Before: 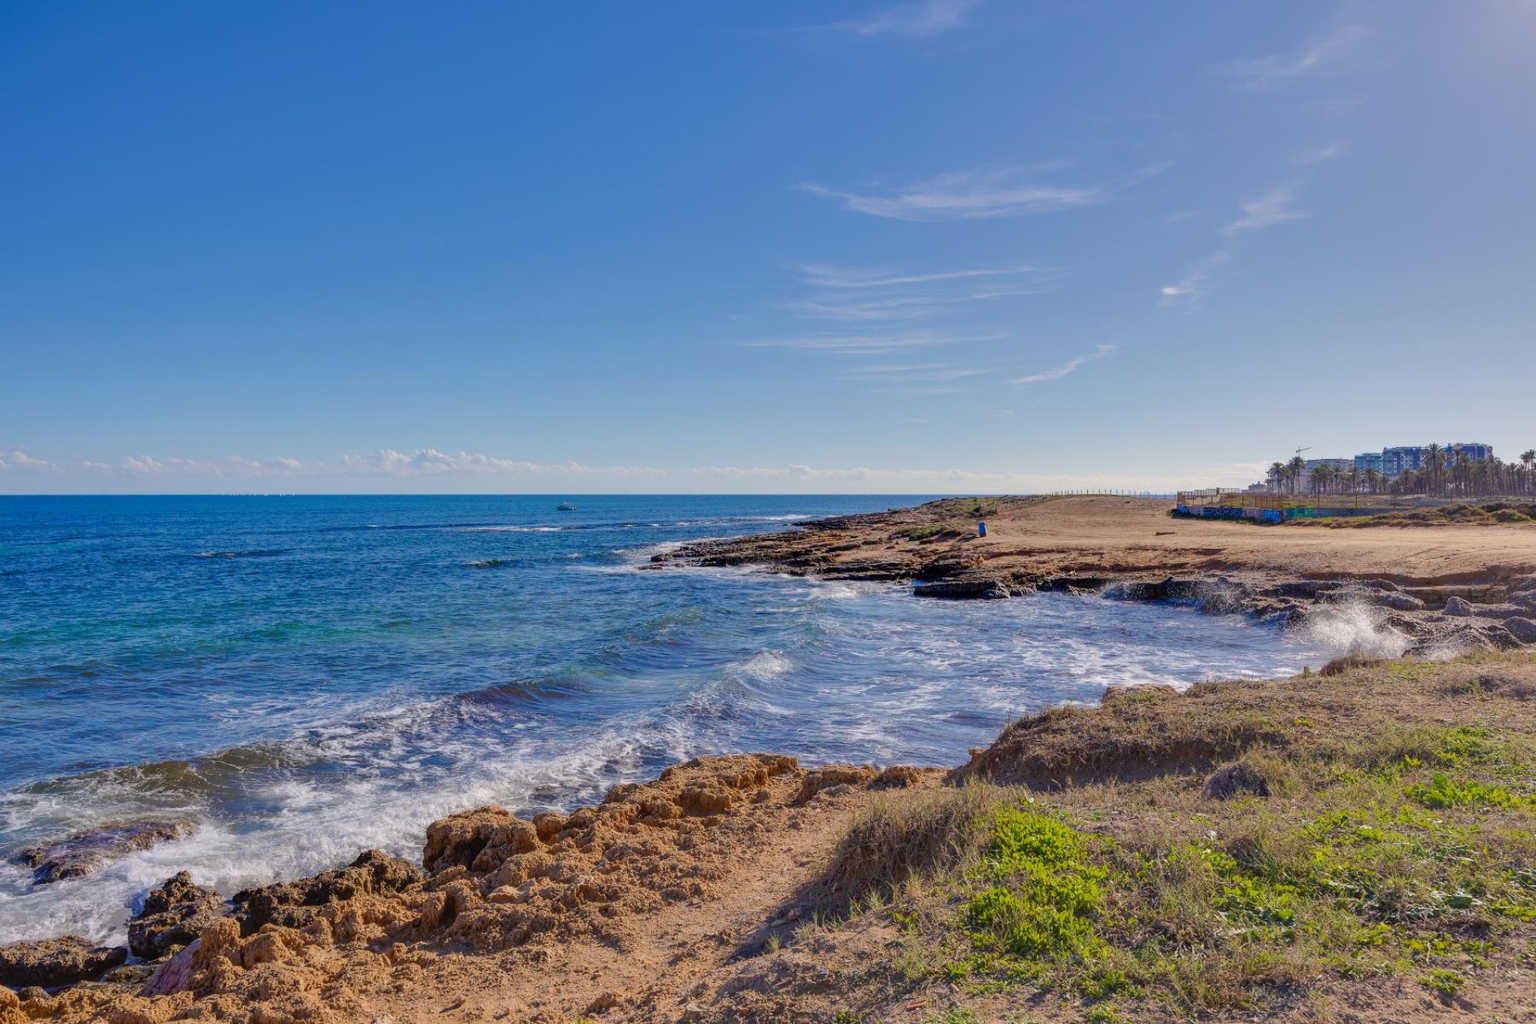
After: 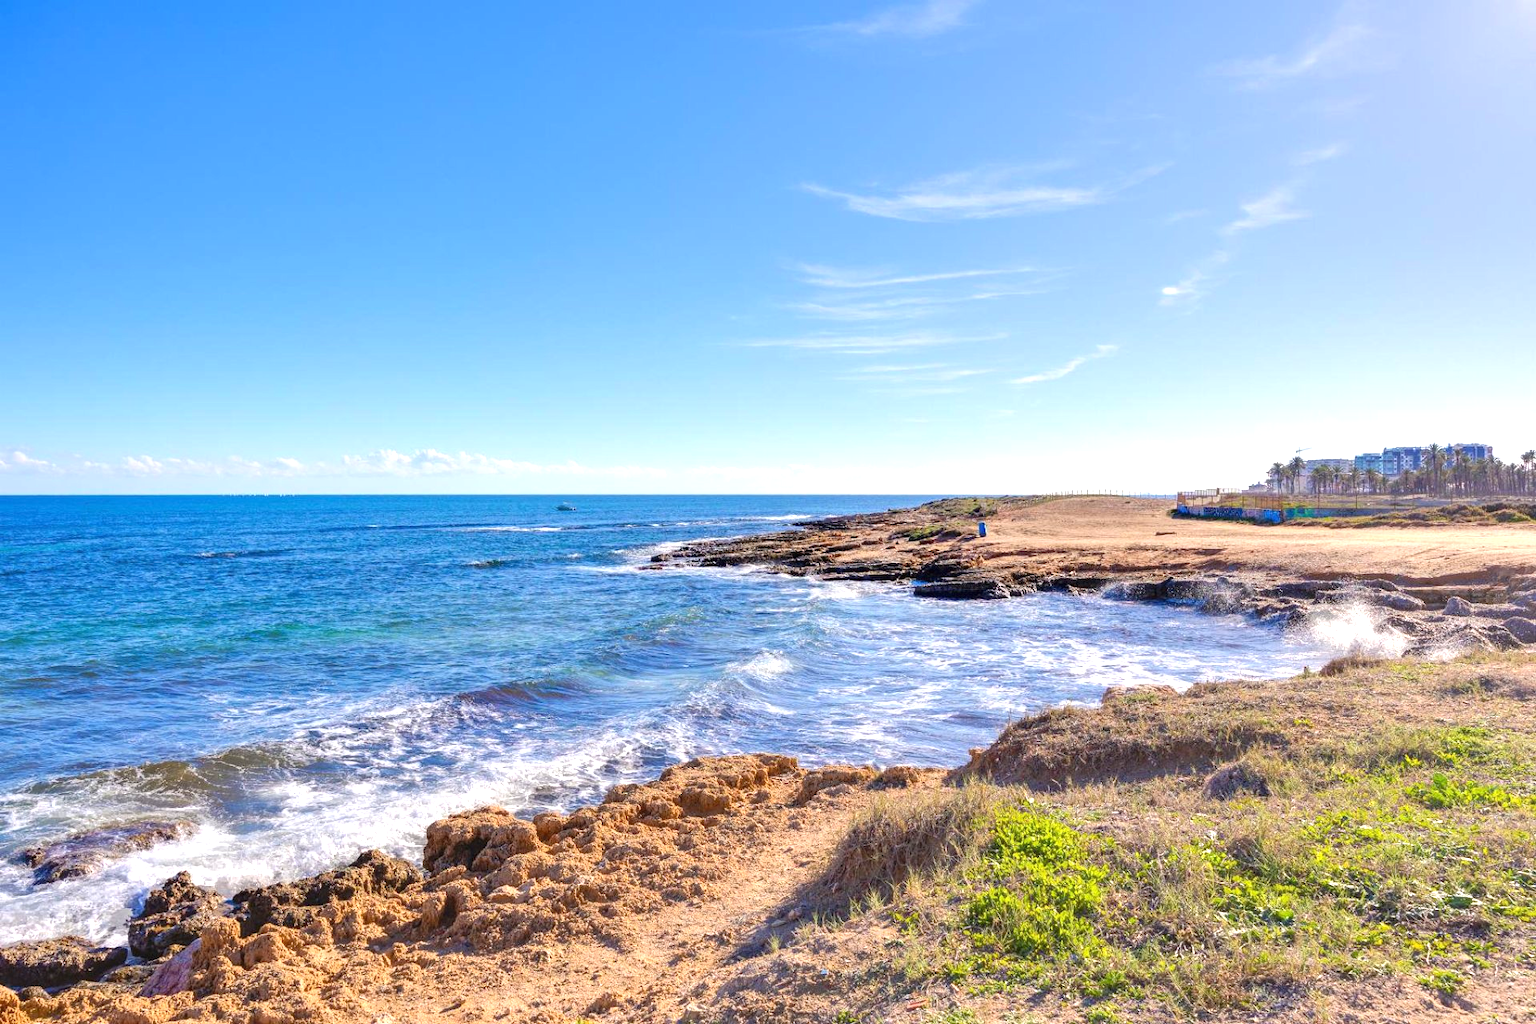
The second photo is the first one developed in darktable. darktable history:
exposure: black level correction 0, exposure 1.125 EV, compensate highlight preservation false
